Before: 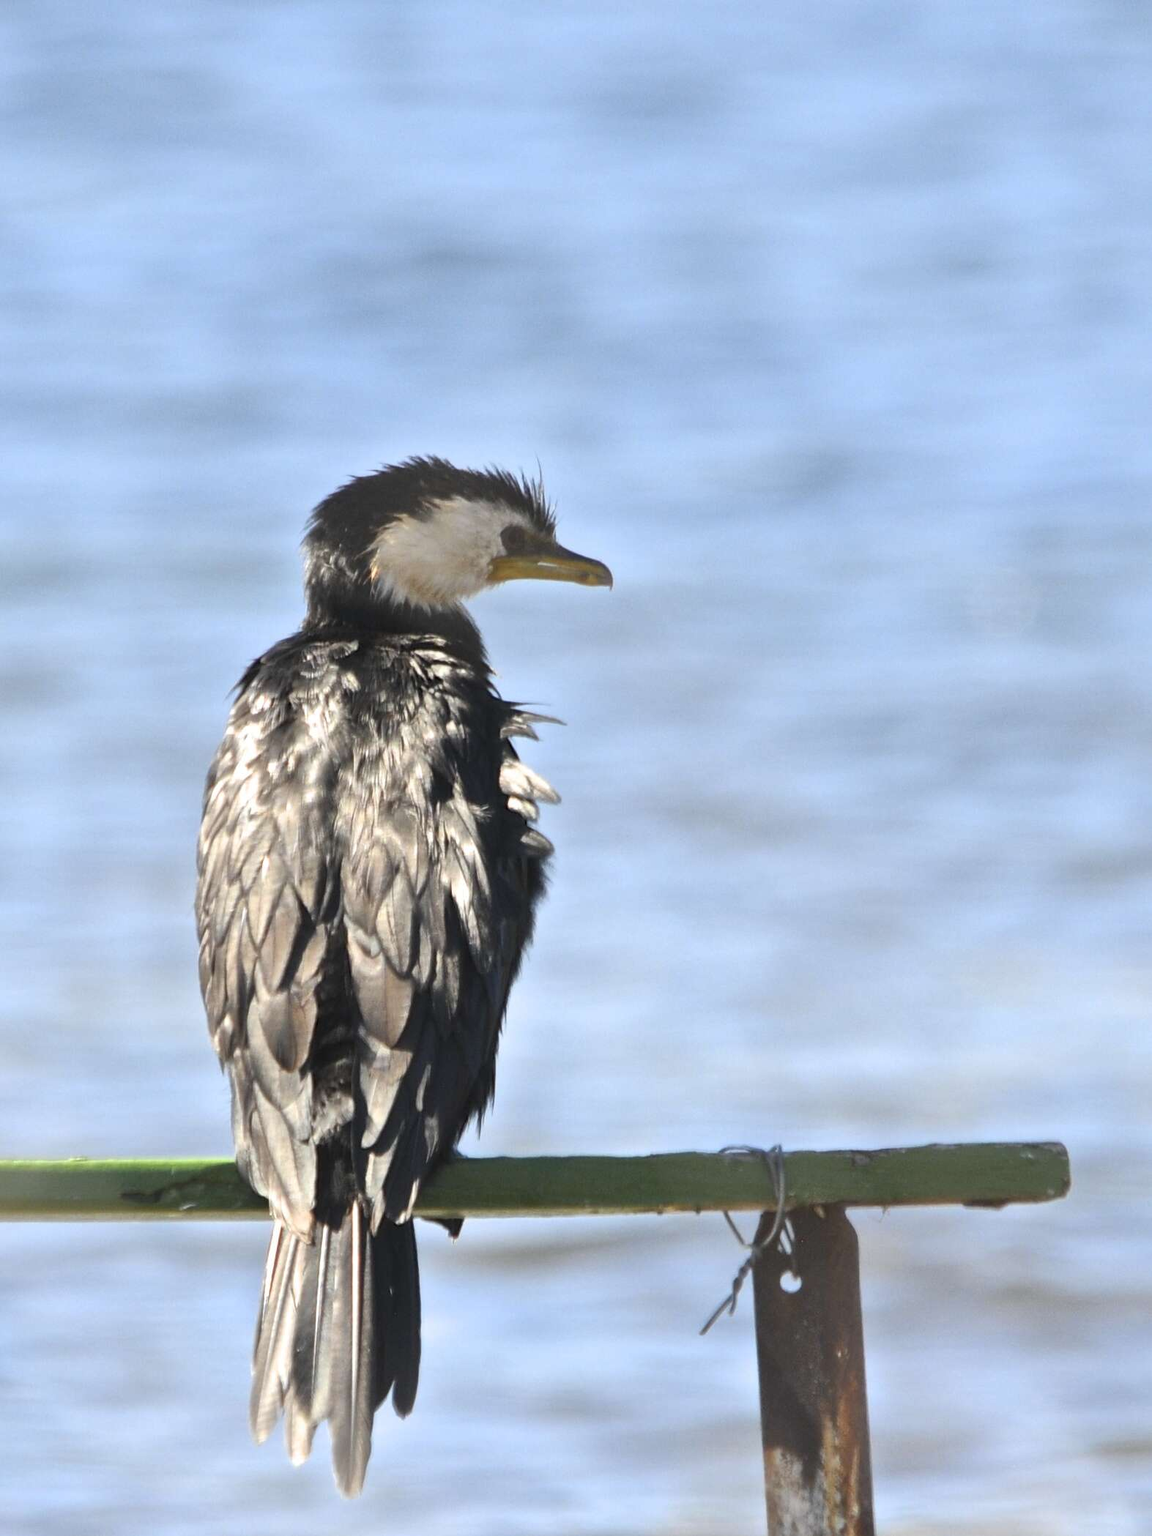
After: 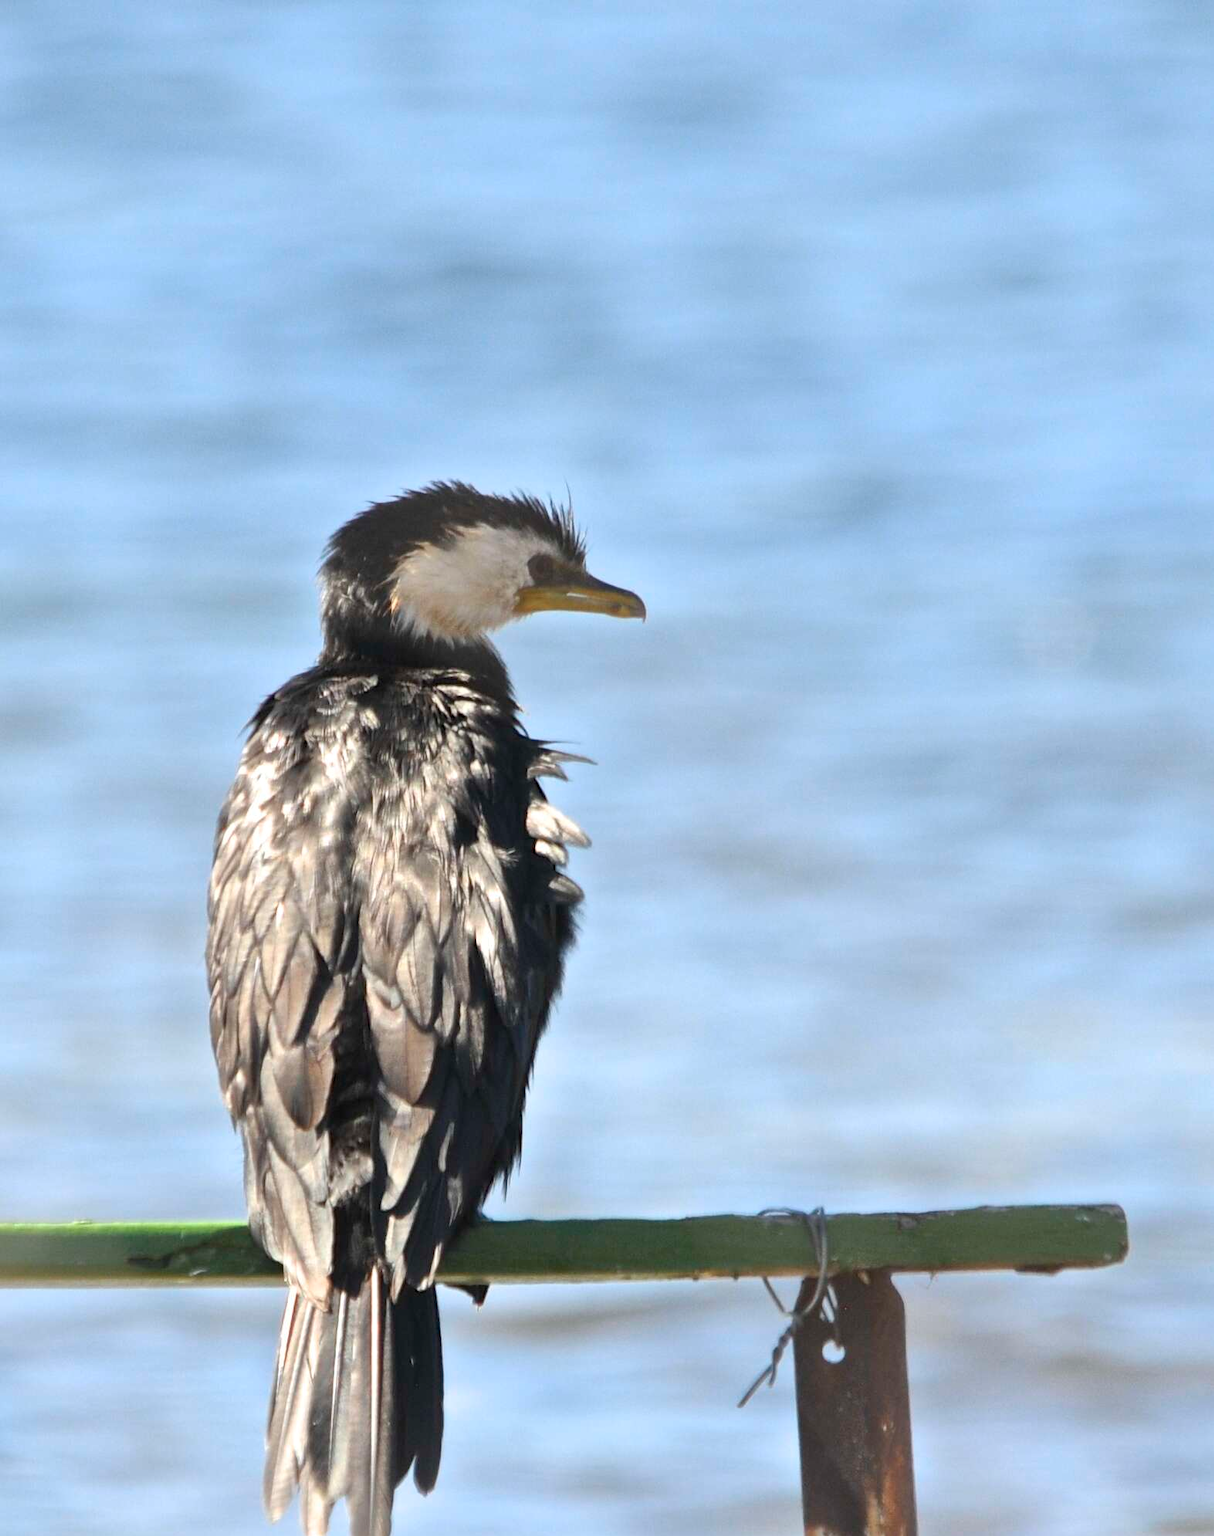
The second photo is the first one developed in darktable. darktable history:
crop and rotate: top 0.009%, bottom 5.1%
exposure: black level correction 0.001, exposure 0.016 EV, compensate highlight preservation false
